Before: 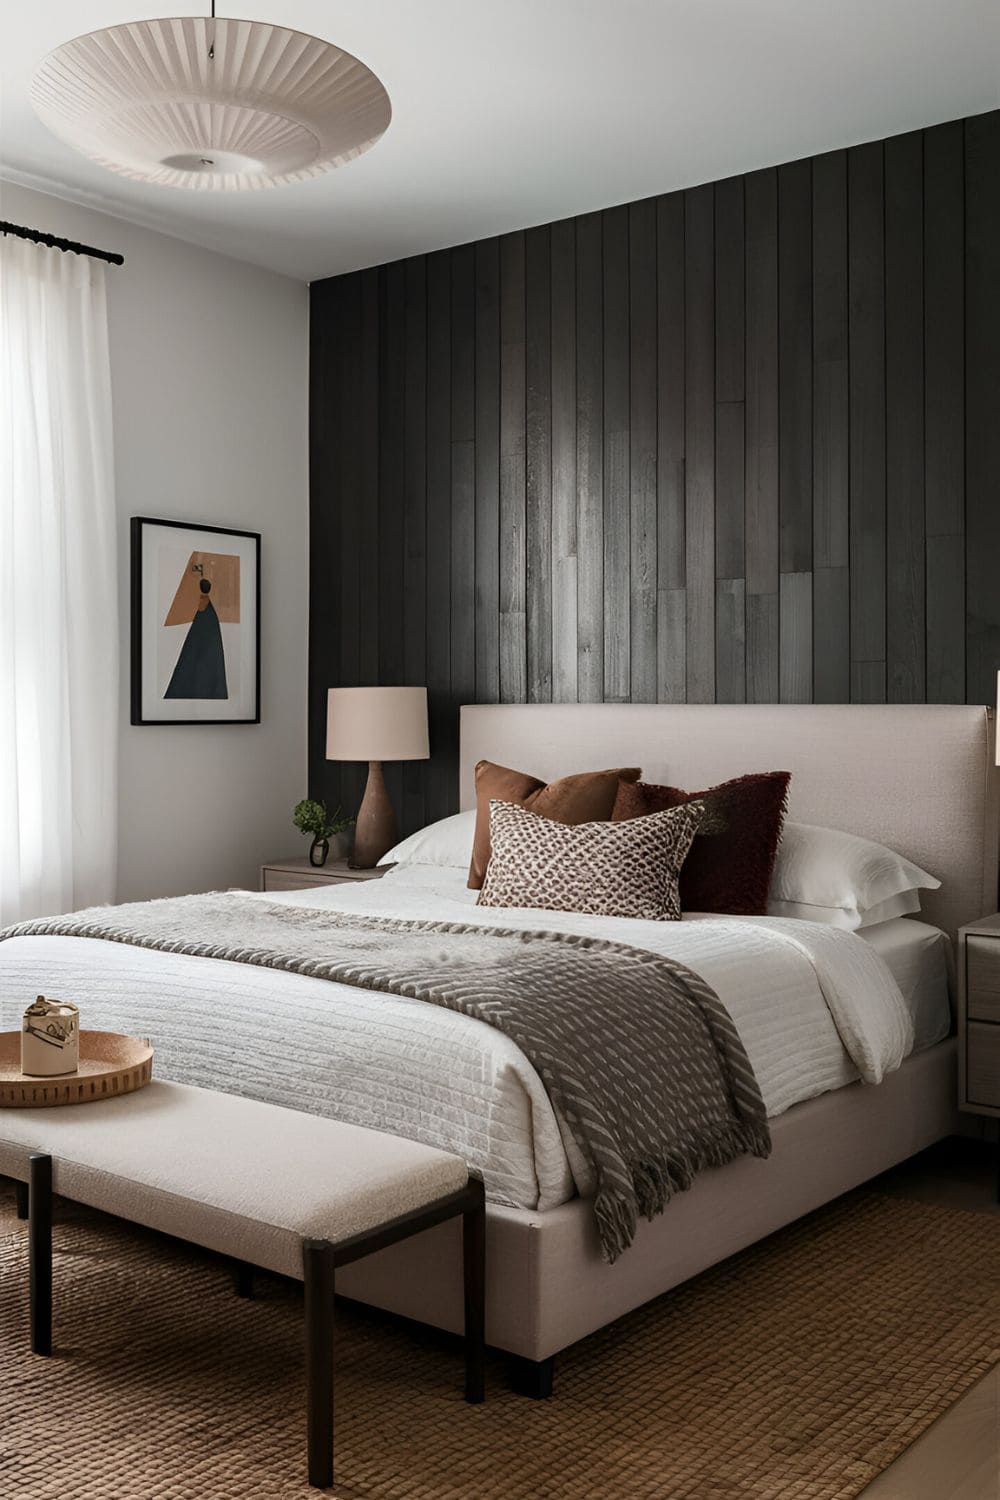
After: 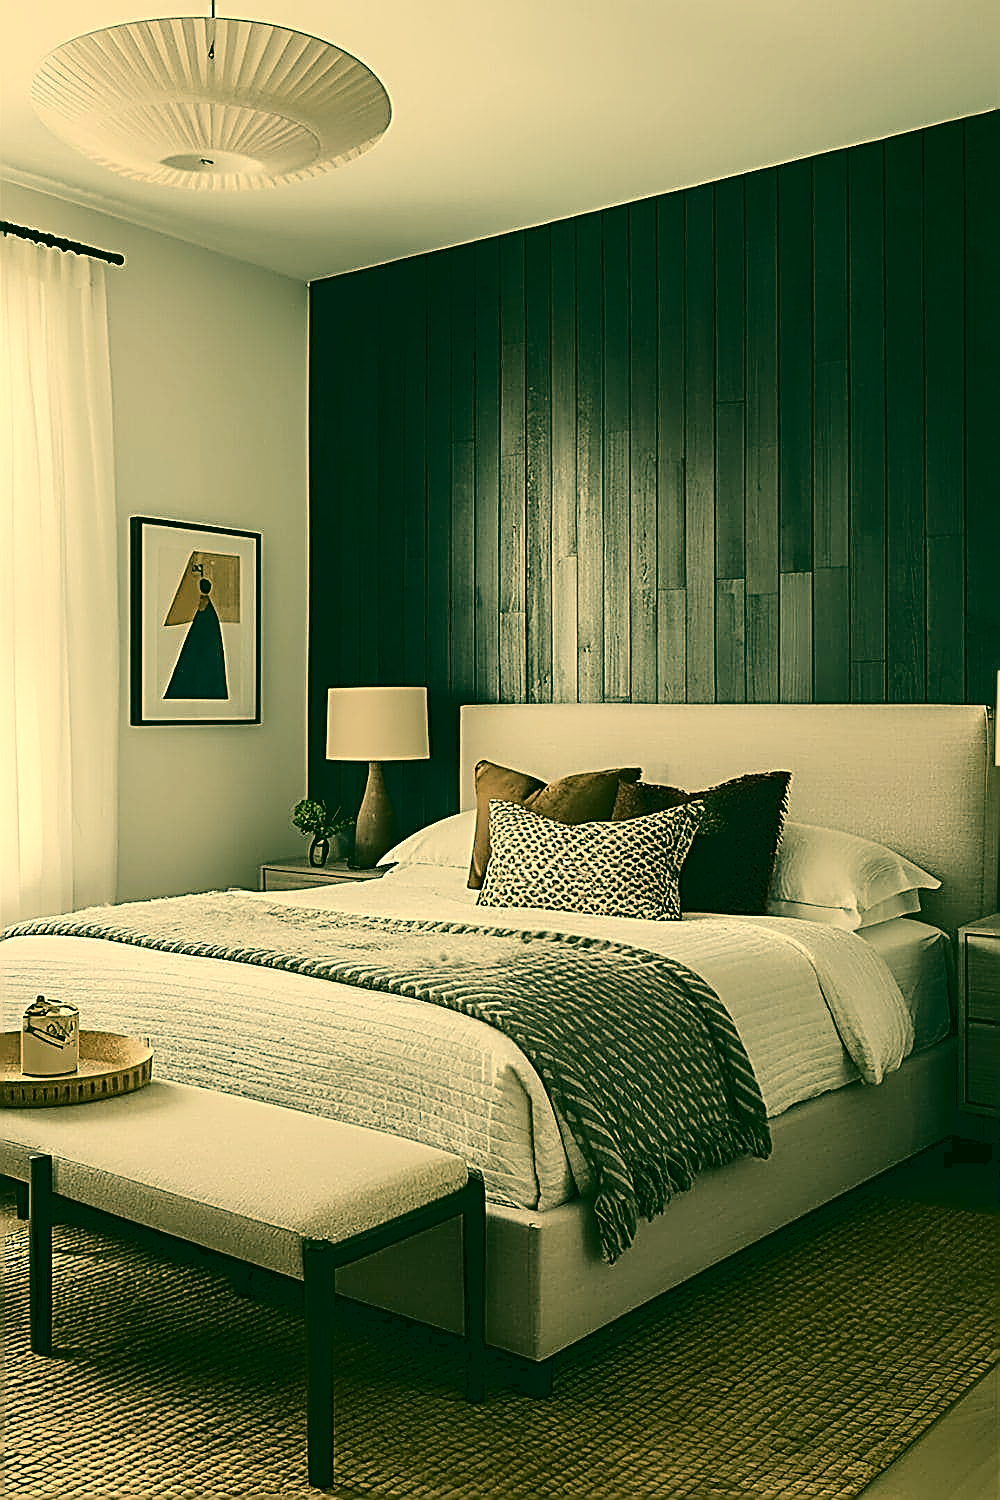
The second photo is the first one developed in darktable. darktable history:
color correction: highlights a* 5.61, highlights b* 33.39, shadows a* -26.08, shadows b* 3.79
tone curve: curves: ch0 [(0, 0) (0.003, 0.074) (0.011, 0.079) (0.025, 0.083) (0.044, 0.095) (0.069, 0.097) (0.1, 0.11) (0.136, 0.131) (0.177, 0.159) (0.224, 0.209) (0.277, 0.279) (0.335, 0.367) (0.399, 0.455) (0.468, 0.538) (0.543, 0.621) (0.623, 0.699) (0.709, 0.782) (0.801, 0.848) (0.898, 0.924) (1, 1)], color space Lab, independent channels, preserve colors none
sharpen: amount 1.986
